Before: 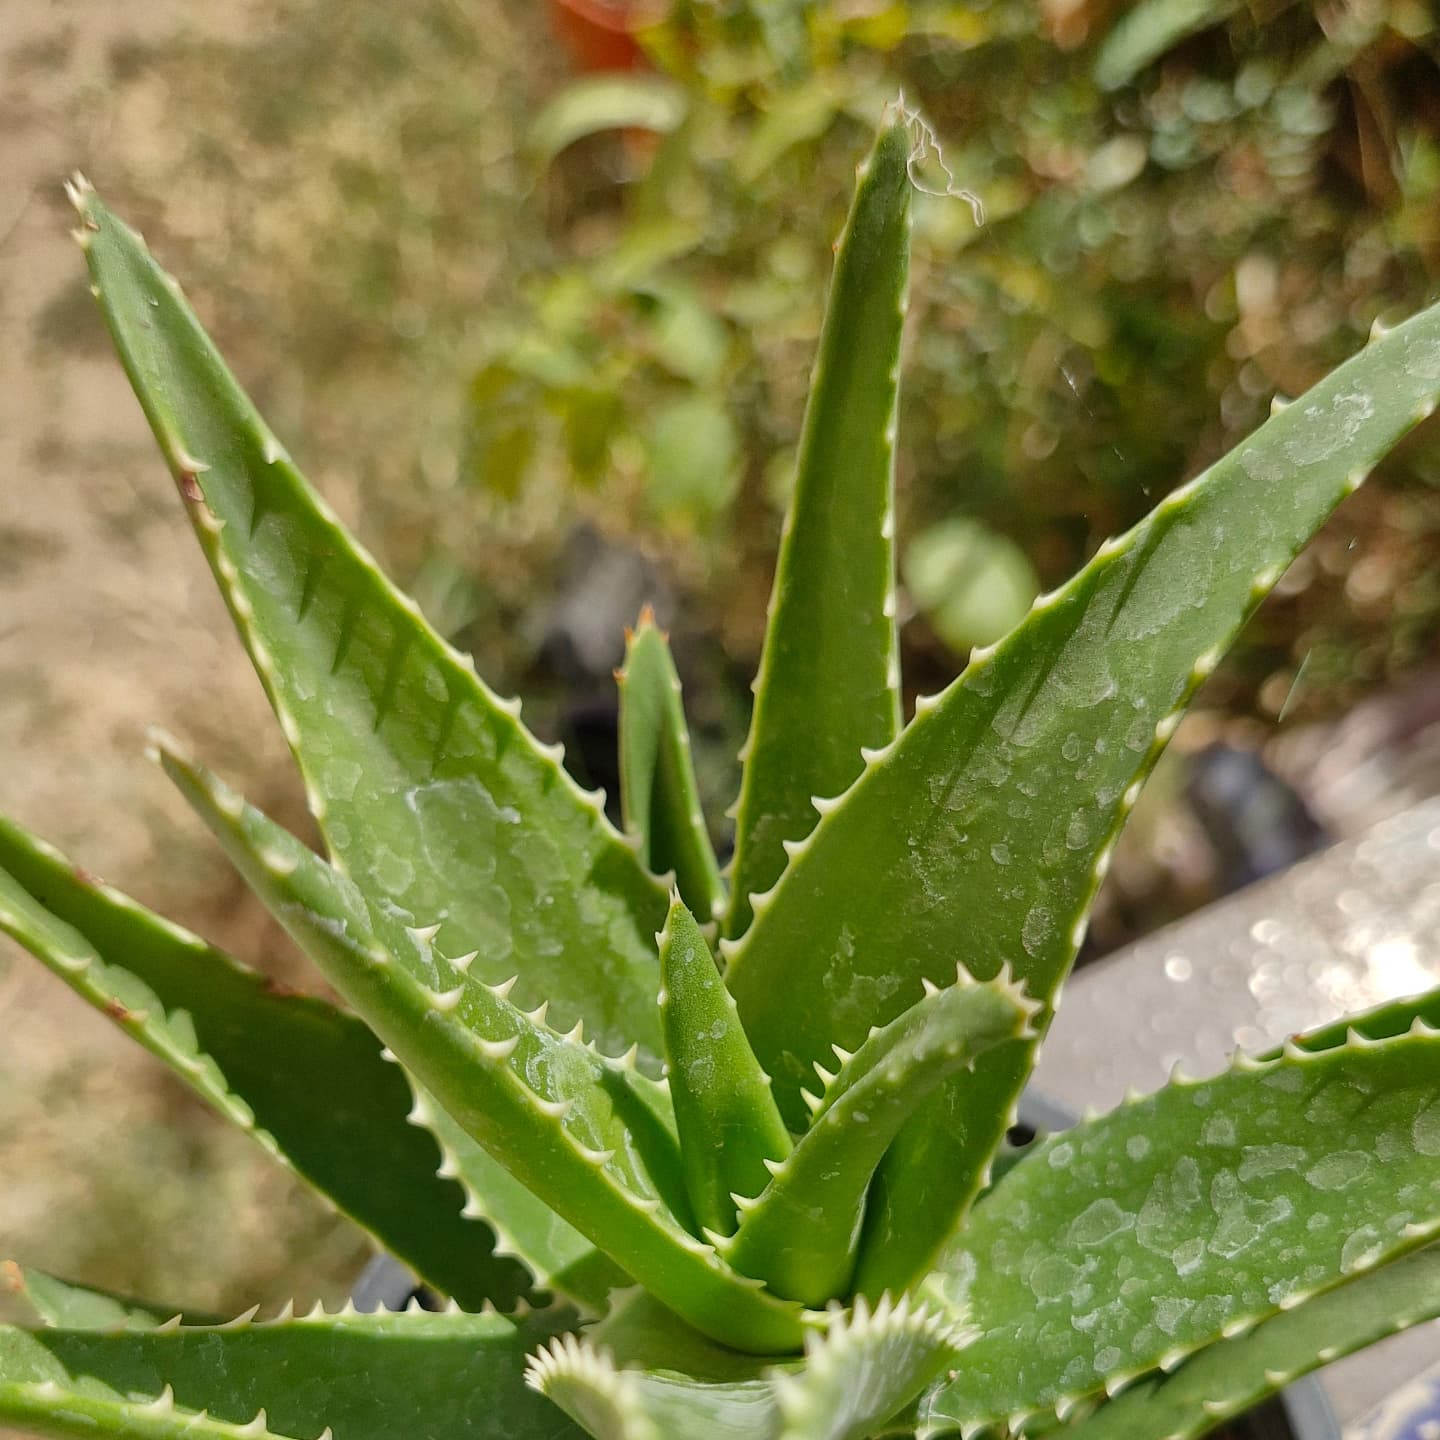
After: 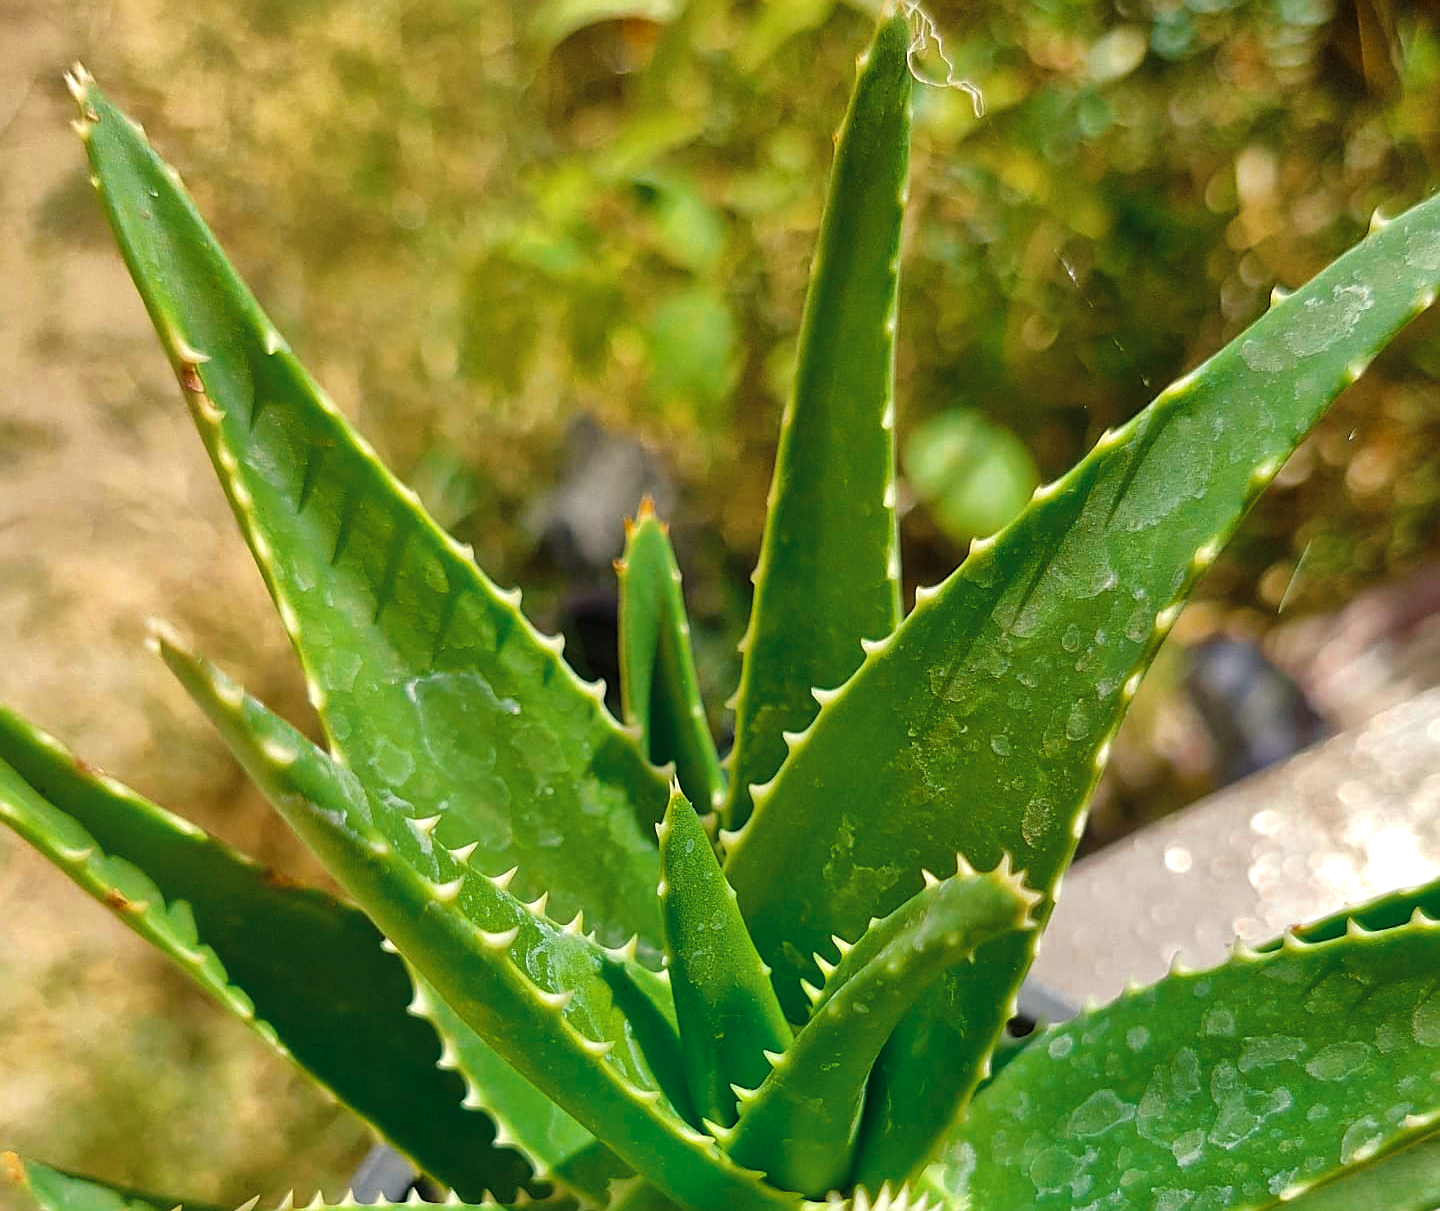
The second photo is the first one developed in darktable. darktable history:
sharpen: on, module defaults
tone equalizer: on, module defaults
color balance rgb: shadows lift › chroma 2.006%, shadows lift › hue 214.24°, linear chroma grading › global chroma 40.64%, perceptual saturation grading › global saturation 29.452%, perceptual brilliance grading › global brilliance 10.864%
crop: top 7.589%, bottom 8.26%
color zones: curves: ch0 [(0, 0.5) (0.125, 0.4) (0.25, 0.5) (0.375, 0.4) (0.5, 0.4) (0.625, 0.35) (0.75, 0.35) (0.875, 0.5)]; ch1 [(0, 0.35) (0.125, 0.45) (0.25, 0.35) (0.375, 0.35) (0.5, 0.35) (0.625, 0.35) (0.75, 0.45) (0.875, 0.35)]; ch2 [(0, 0.6) (0.125, 0.5) (0.25, 0.5) (0.375, 0.6) (0.5, 0.6) (0.625, 0.5) (0.75, 0.5) (0.875, 0.5)]
